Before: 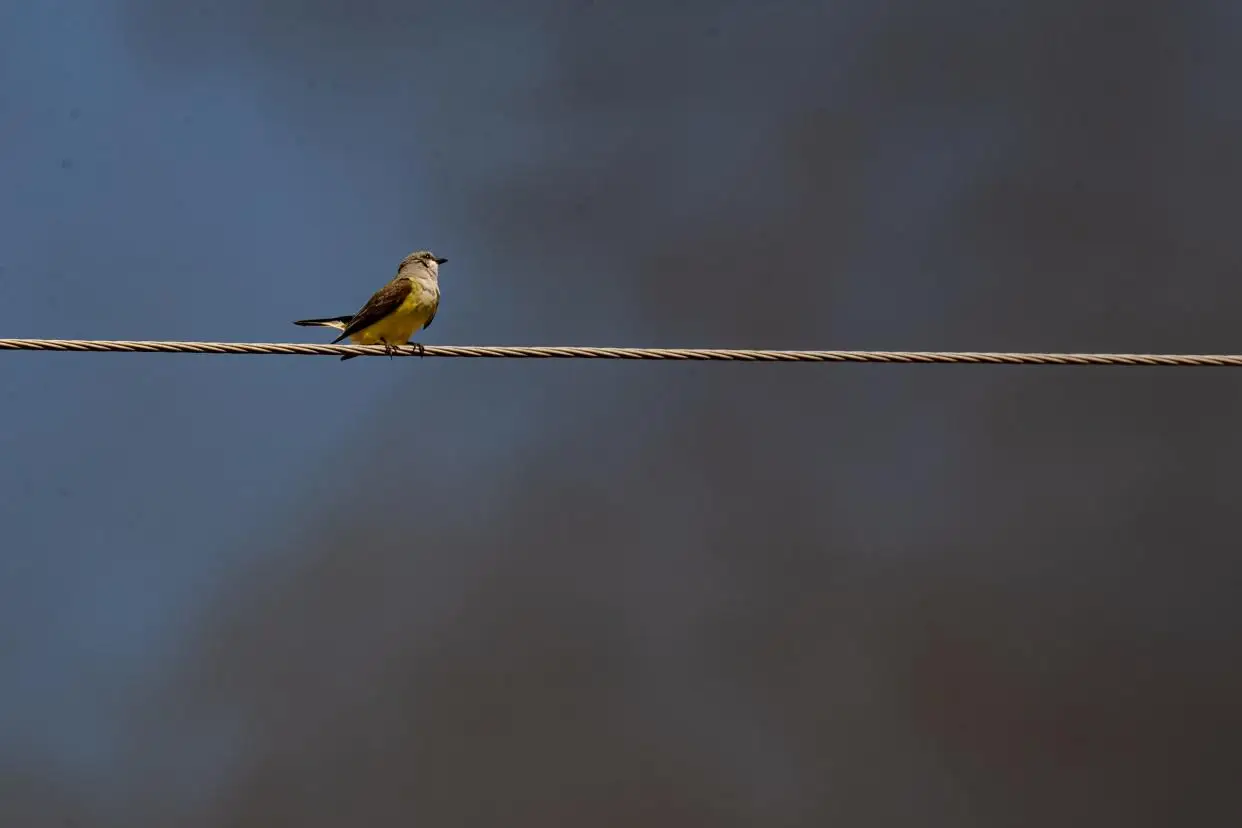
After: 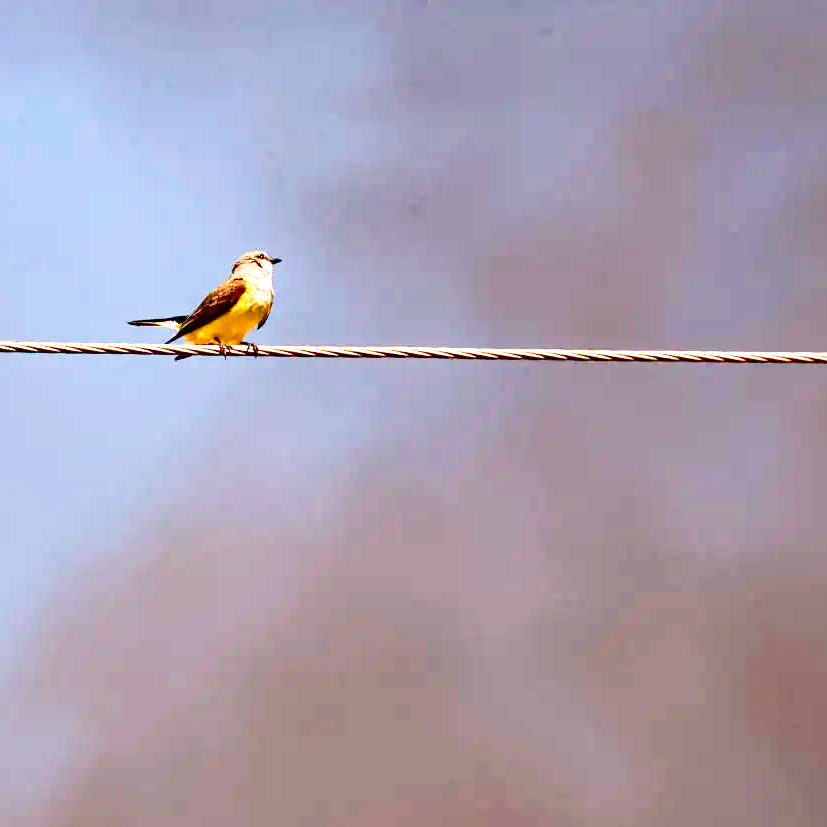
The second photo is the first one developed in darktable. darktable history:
crop and rotate: left 13.409%, right 19.924%
contrast brightness saturation: contrast 0.12, brightness -0.12, saturation 0.2
exposure: black level correction 0, exposure 1.6 EV, compensate exposure bias true, compensate highlight preservation false
base curve: curves: ch0 [(0, 0) (0.028, 0.03) (0.121, 0.232) (0.46, 0.748) (0.859, 0.968) (1, 1)], preserve colors none
white balance: red 1.127, blue 0.943
color correction: saturation 0.99
color calibration: illuminant as shot in camera, x 0.358, y 0.373, temperature 4628.91 K
